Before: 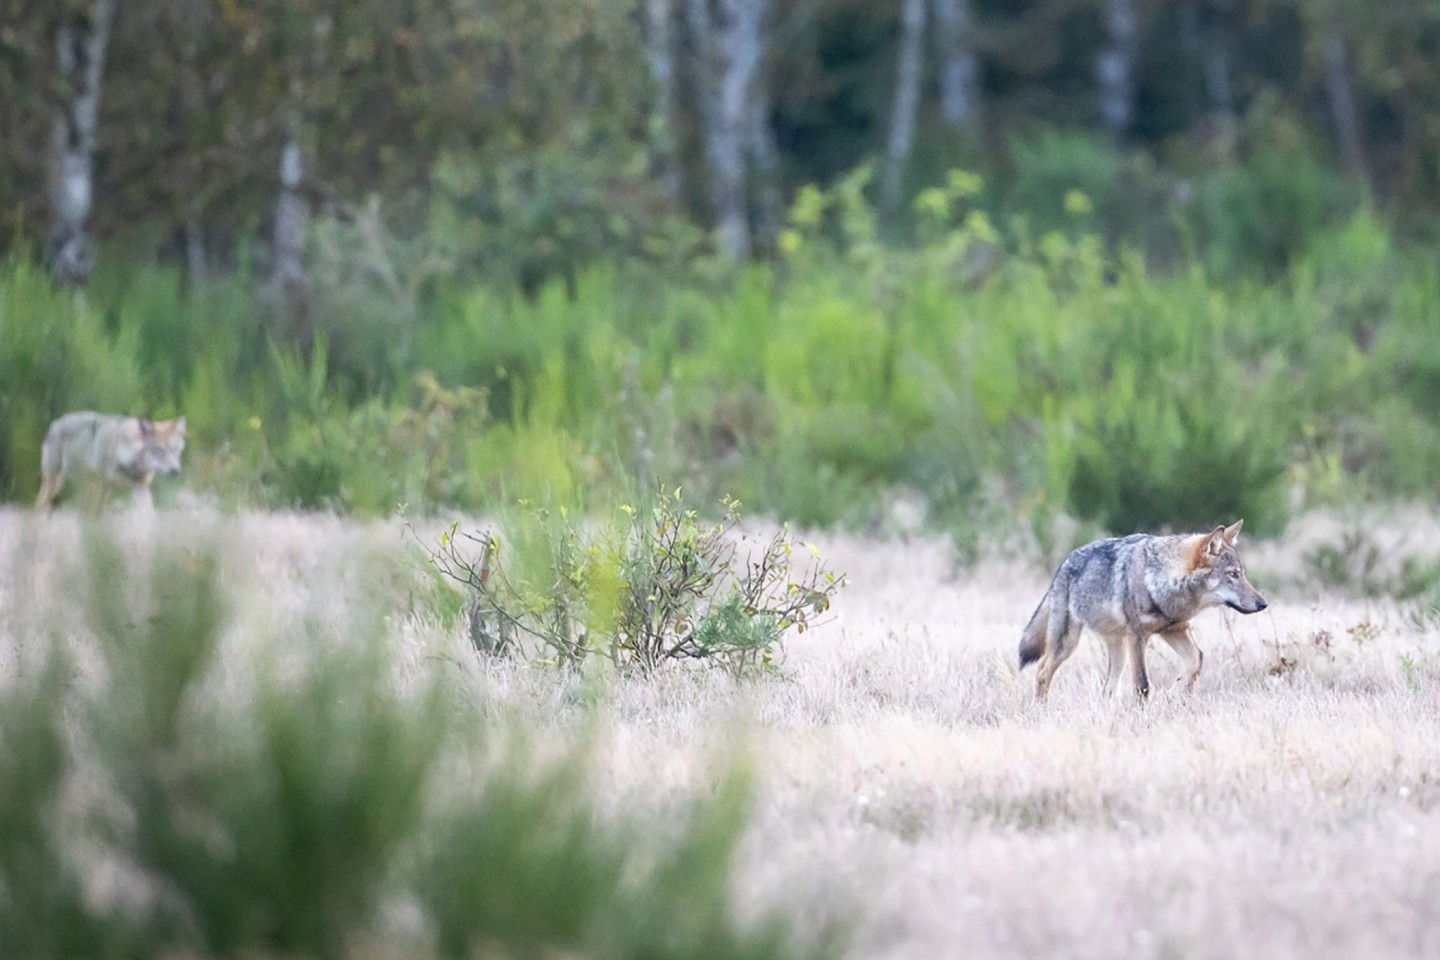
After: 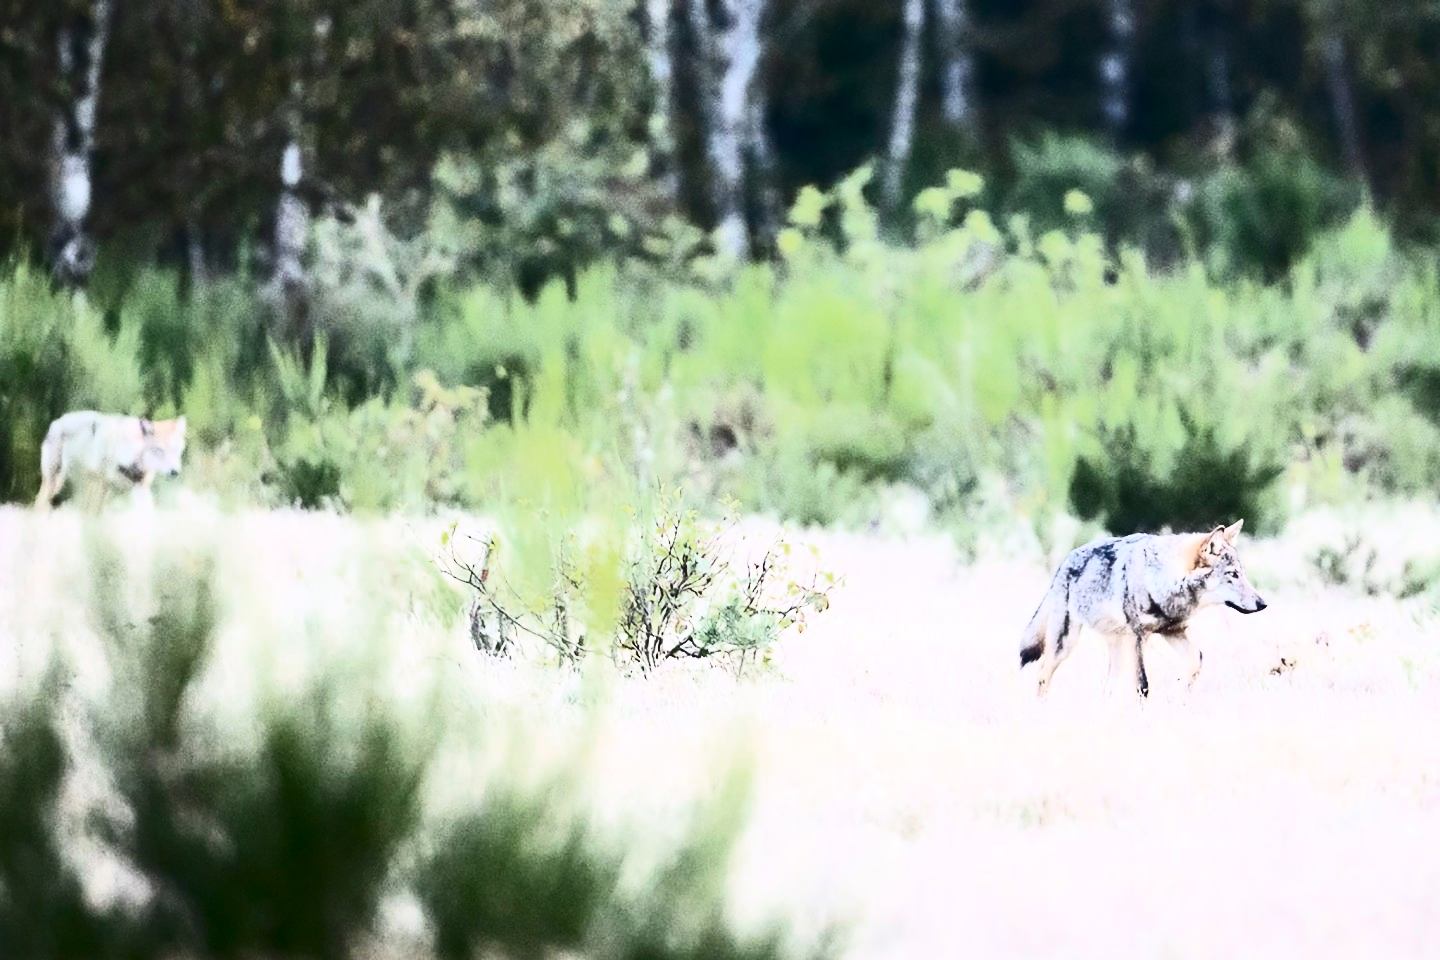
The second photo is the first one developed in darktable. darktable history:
white balance: emerald 1
color zones: curves: ch0 [(0, 0.444) (0.143, 0.442) (0.286, 0.441) (0.429, 0.441) (0.571, 0.441) (0.714, 0.441) (0.857, 0.442) (1, 0.444)]
contrast brightness saturation: contrast 0.93, brightness 0.2
